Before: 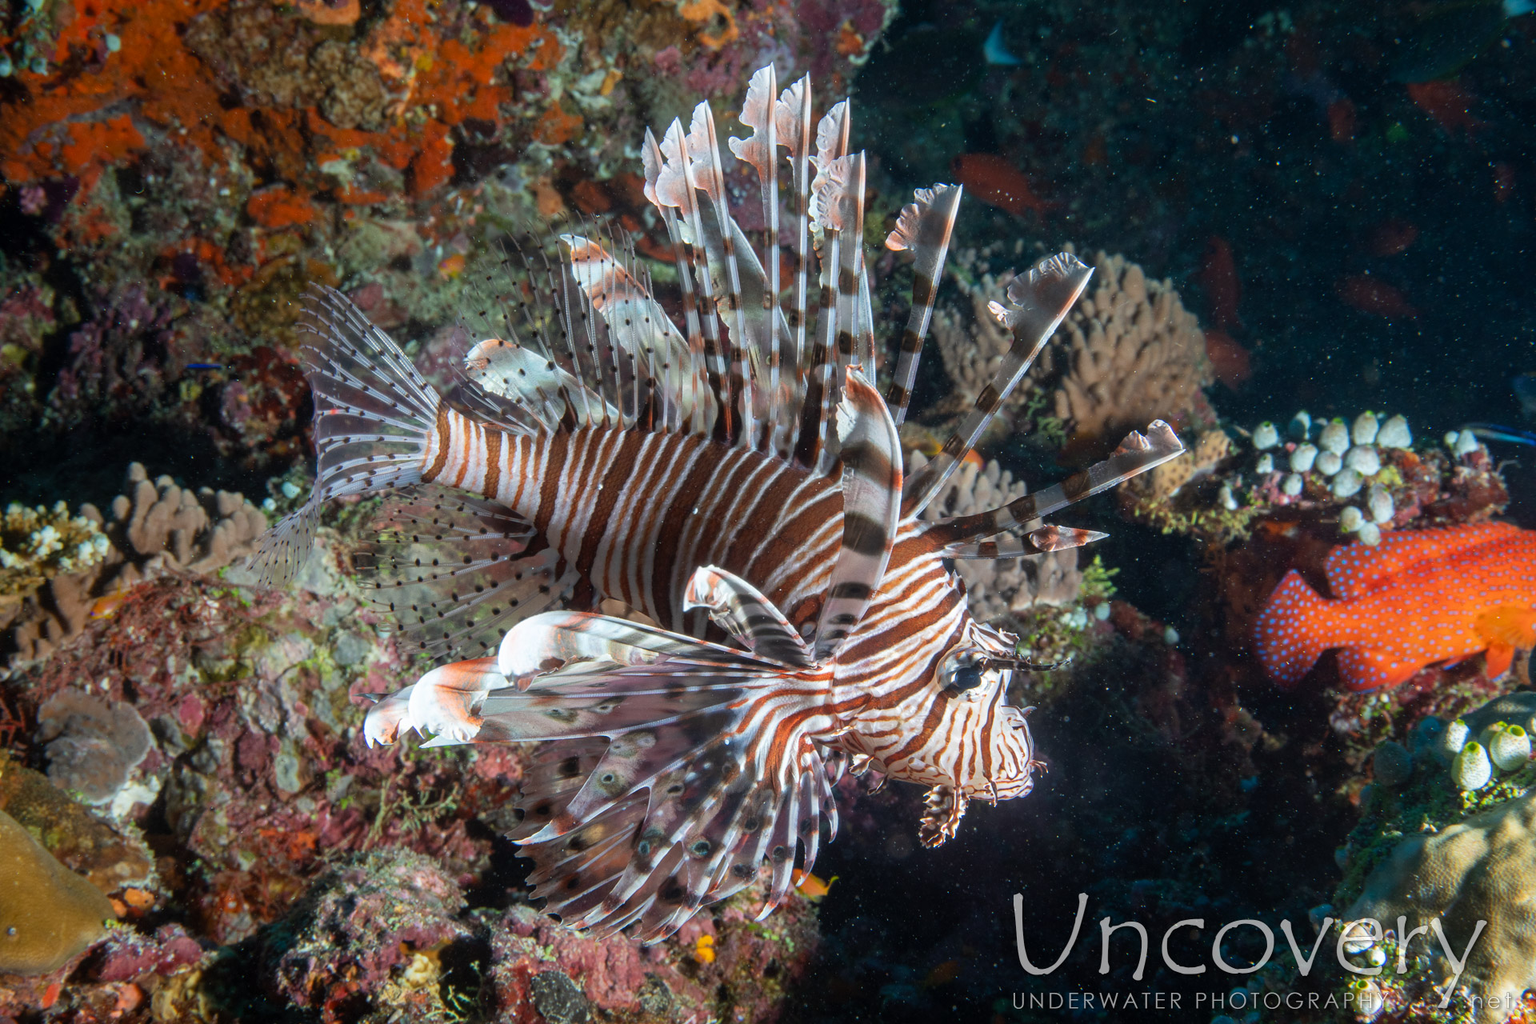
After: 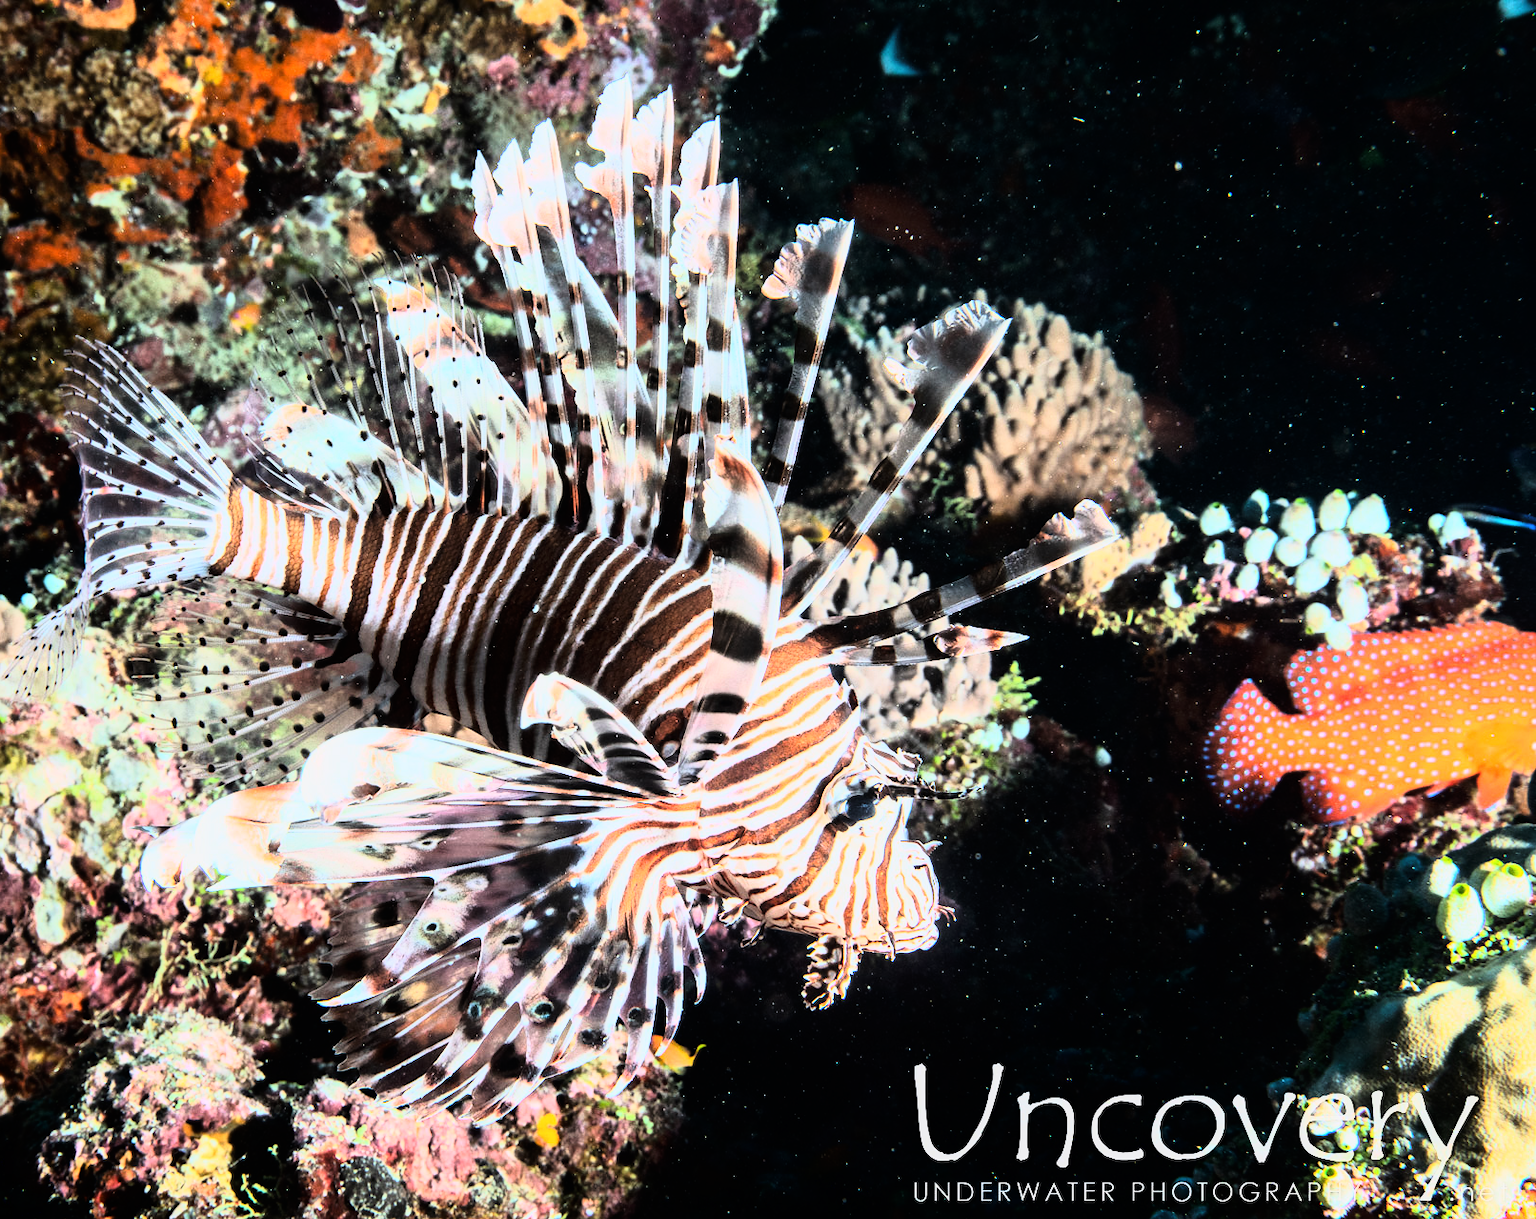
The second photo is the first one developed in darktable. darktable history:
color correction: highlights b* 0.014, saturation 0.99
base curve: curves: ch0 [(0, 0) (0.007, 0.004) (0.027, 0.03) (0.046, 0.07) (0.207, 0.54) (0.442, 0.872) (0.673, 0.972) (1, 1)]
tone equalizer: -8 EV -1.07 EV, -7 EV -1.05 EV, -6 EV -0.878 EV, -5 EV -0.576 EV, -3 EV 0.555 EV, -2 EV 0.891 EV, -1 EV 1 EV, +0 EV 1.08 EV, edges refinement/feathering 500, mask exposure compensation -1.57 EV, preserve details no
tone curve: curves: ch0 [(0, 0) (0.058, 0.037) (0.214, 0.183) (0.304, 0.288) (0.561, 0.554) (0.687, 0.677) (0.768, 0.768) (0.858, 0.861) (0.987, 0.945)]; ch1 [(0, 0) (0.172, 0.123) (0.312, 0.296) (0.432, 0.448) (0.471, 0.469) (0.502, 0.5) (0.521, 0.505) (0.565, 0.569) (0.663, 0.663) (0.703, 0.721) (0.857, 0.917) (1, 1)]; ch2 [(0, 0) (0.411, 0.424) (0.485, 0.497) (0.502, 0.5) (0.517, 0.511) (0.556, 0.551) (0.626, 0.594) (0.709, 0.661) (1, 1)], color space Lab, linked channels, preserve colors none
crop: left 15.994%
